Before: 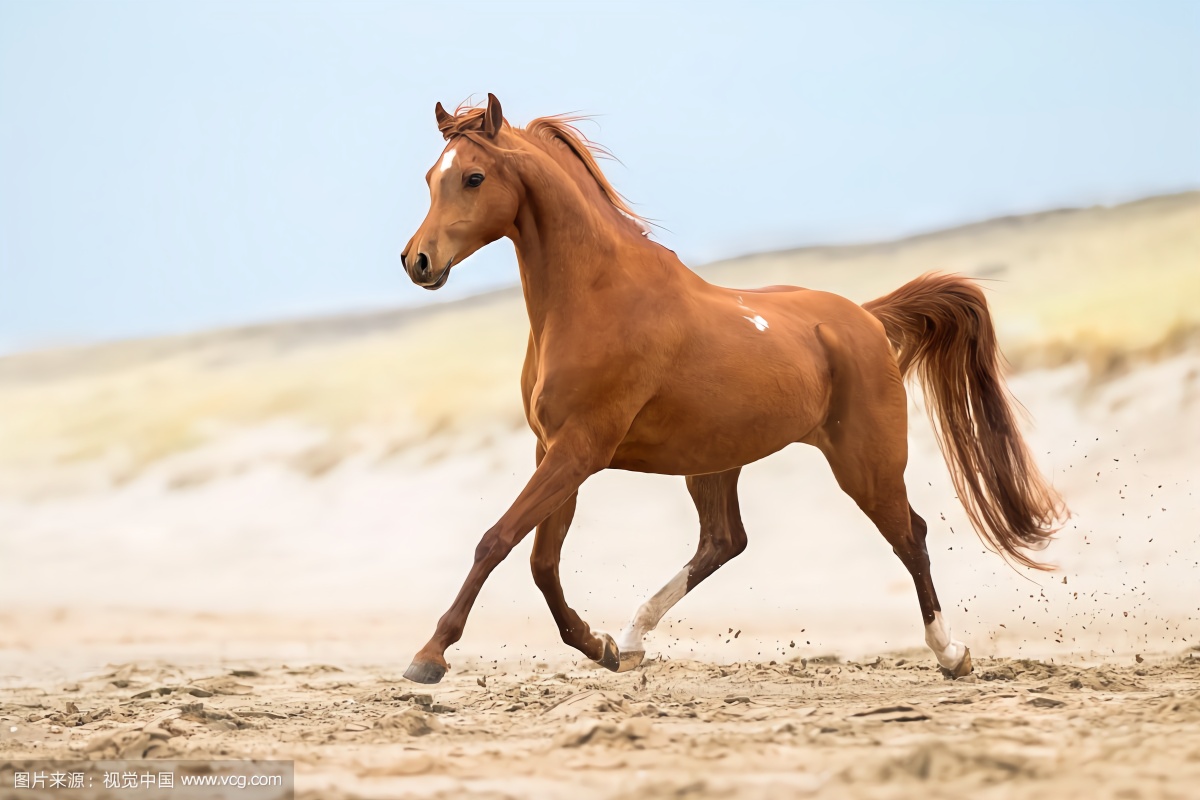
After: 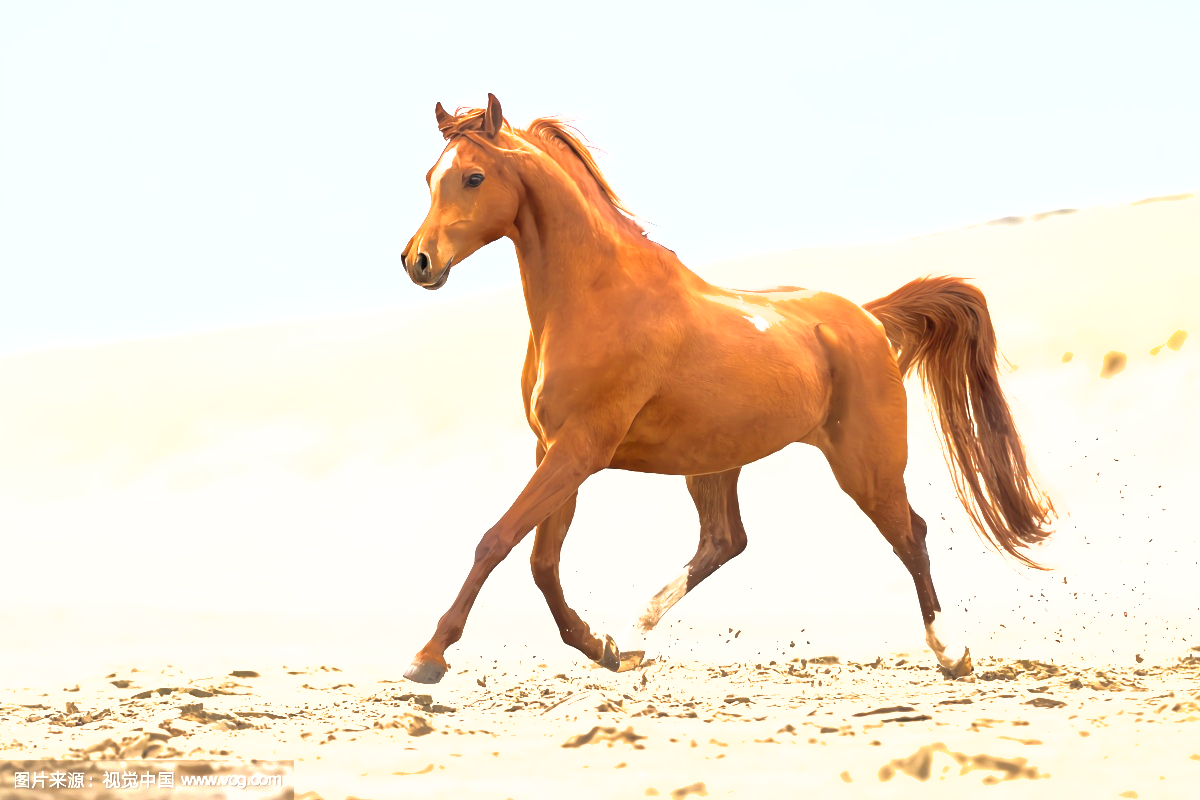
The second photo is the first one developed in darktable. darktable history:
exposure: black level correction 0, exposure 1.2 EV, compensate exposure bias true, compensate highlight preservation false
shadows and highlights: on, module defaults
